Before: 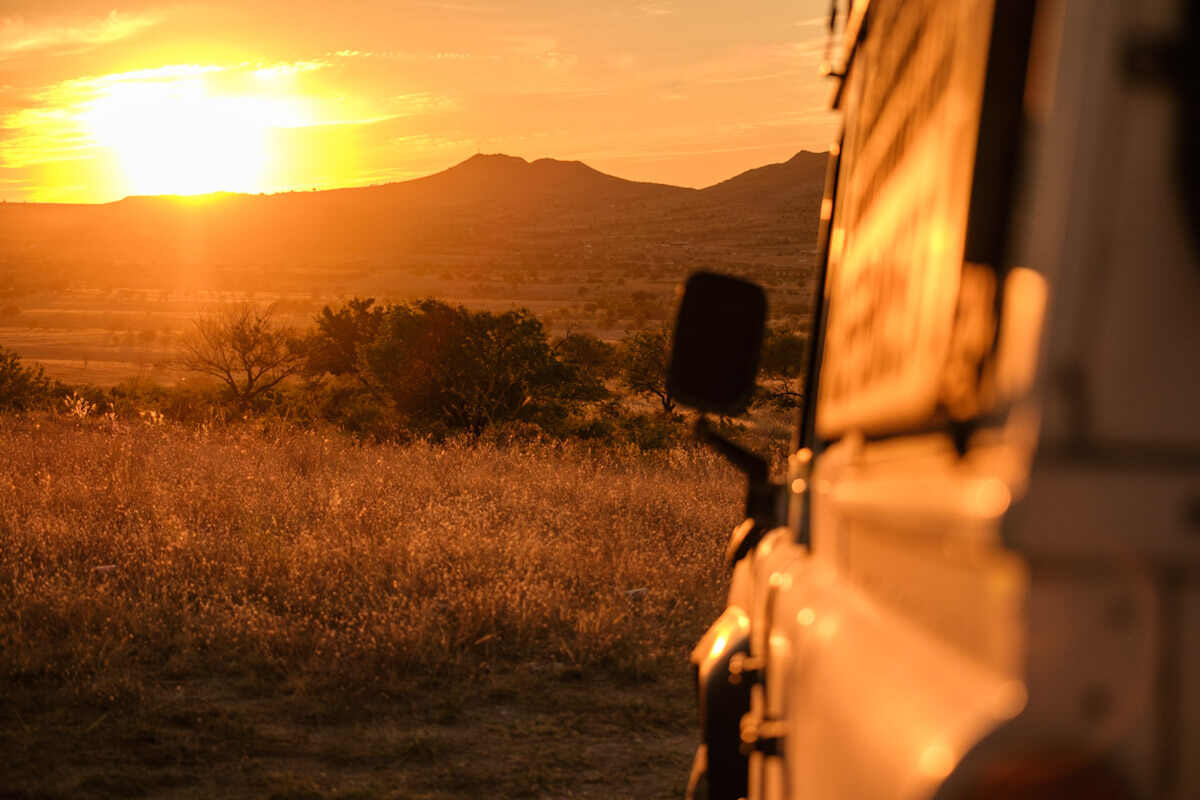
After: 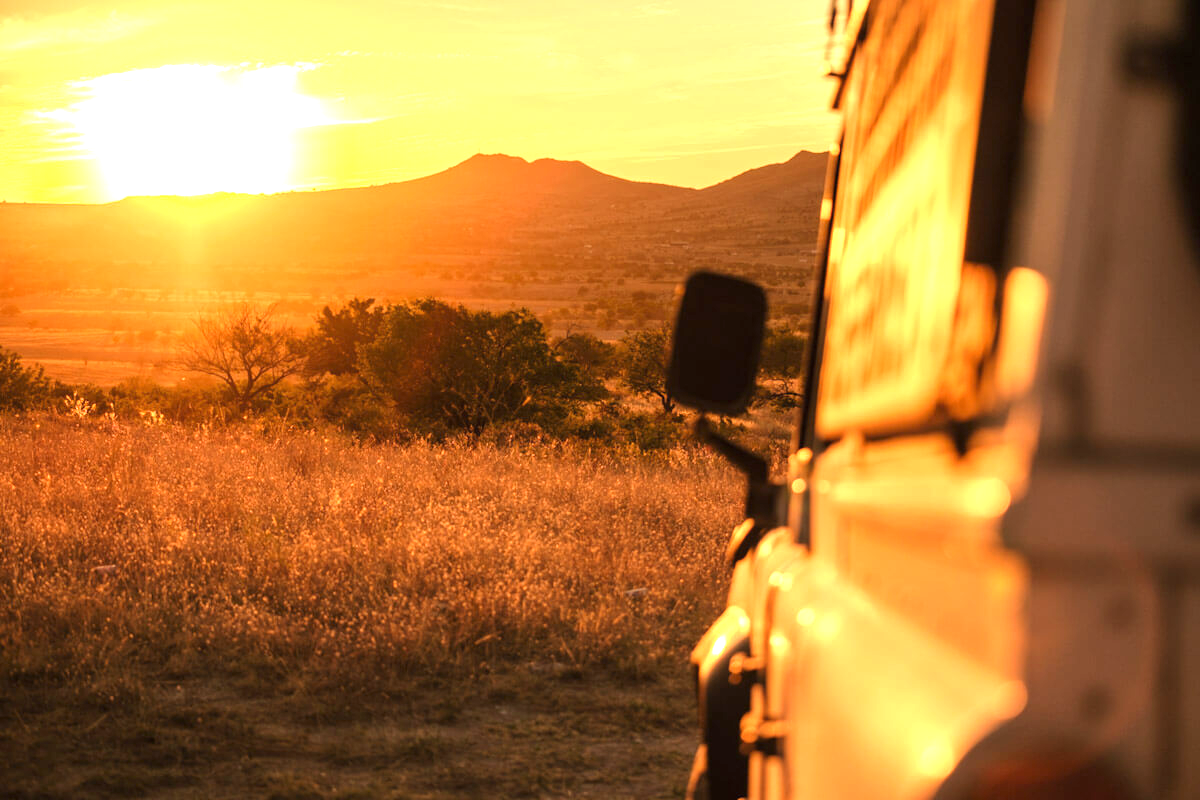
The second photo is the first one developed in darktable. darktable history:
exposure: black level correction 0, exposure 1.169 EV, compensate highlight preservation false
